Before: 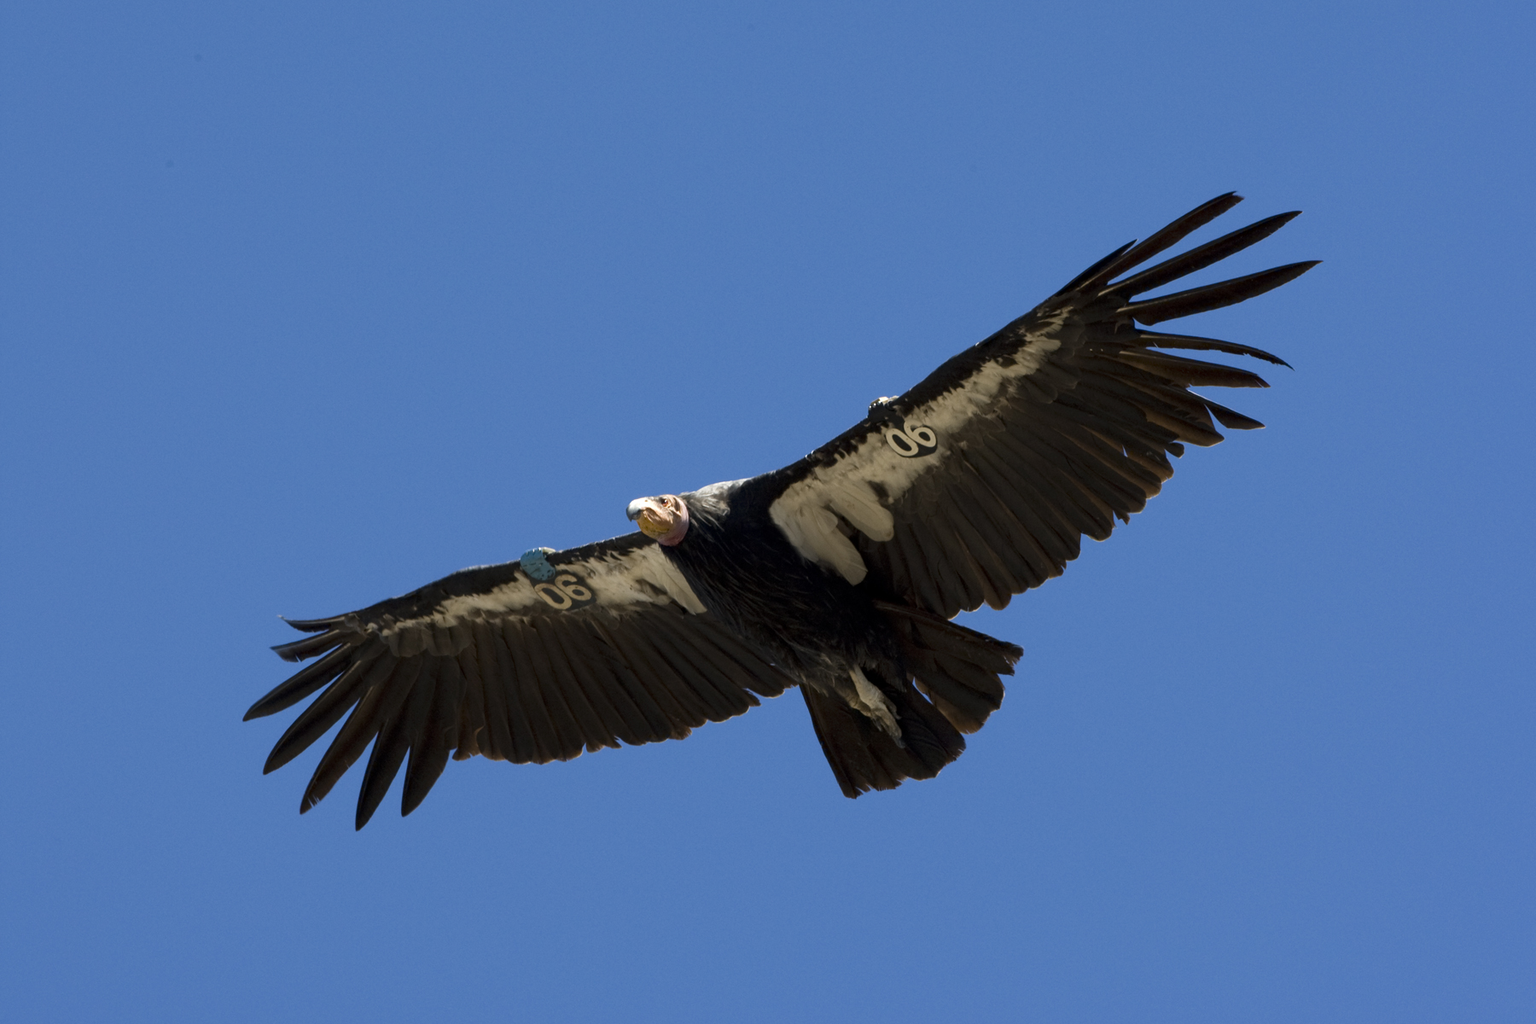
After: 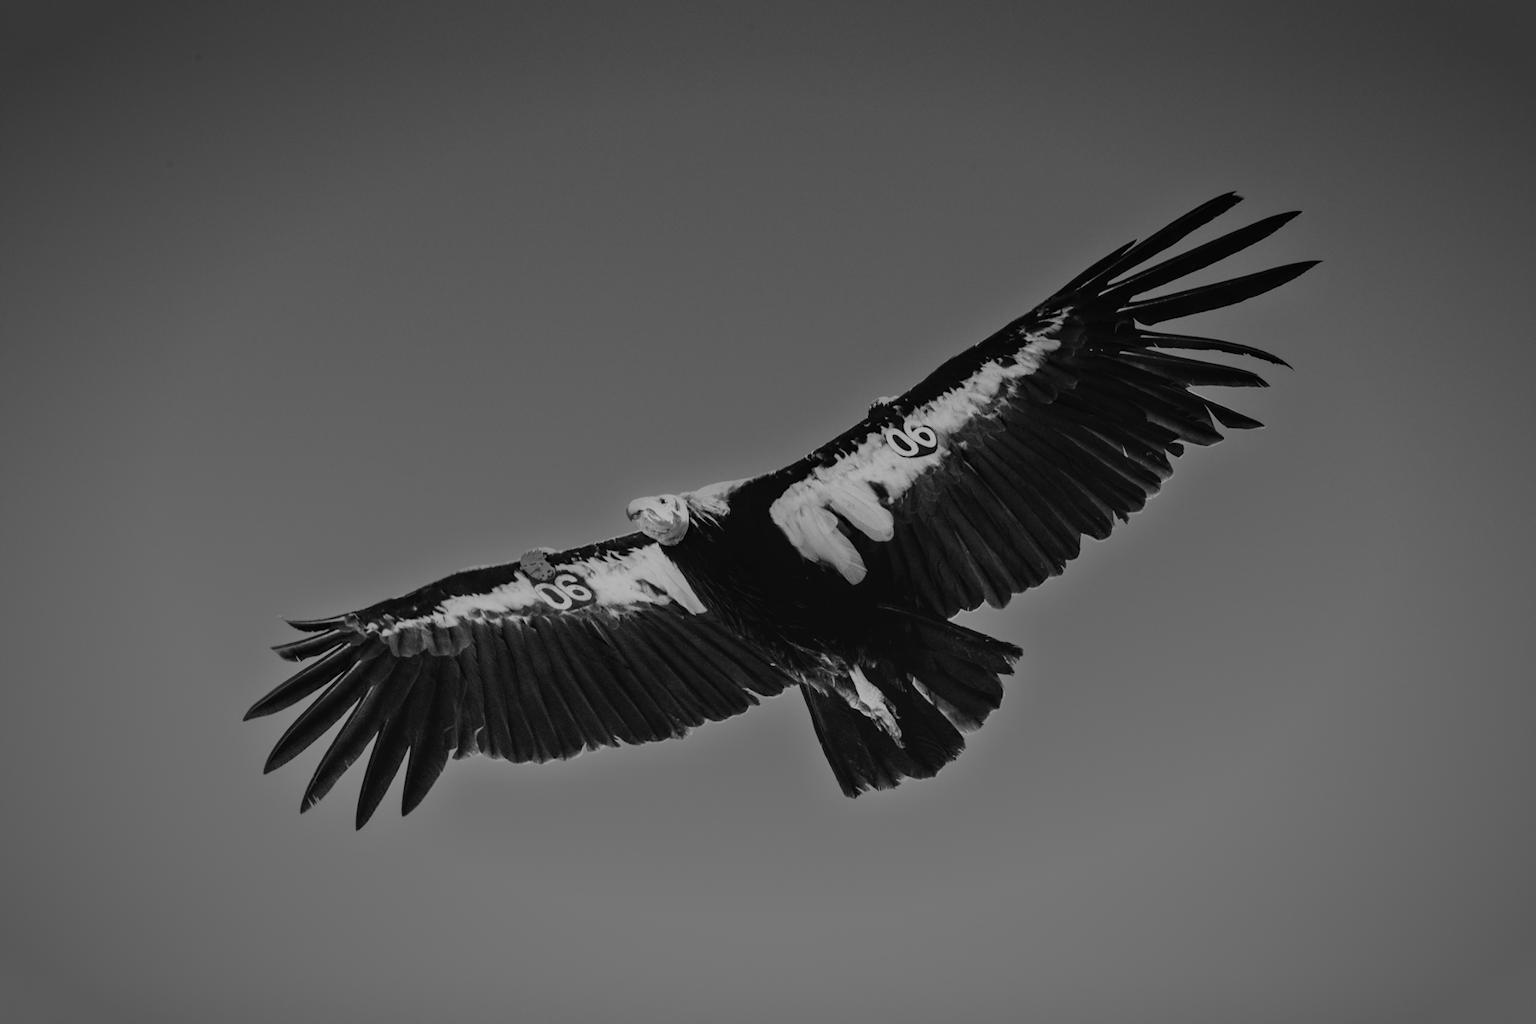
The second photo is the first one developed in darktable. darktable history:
filmic rgb: black relative exposure -7.32 EV, white relative exposure 5.09 EV, hardness 3.2
vignetting: automatic ratio true
color zones: curves: ch1 [(0.263, 0.53) (0.376, 0.287) (0.487, 0.512) (0.748, 0.547) (1, 0.513)]; ch2 [(0.262, 0.45) (0.751, 0.477)], mix 31.98%
tone curve: curves: ch0 [(0, 0.021) (0.104, 0.093) (0.236, 0.234) (0.456, 0.566) (0.647, 0.78) (0.864, 0.9) (1, 0.932)]; ch1 [(0, 0) (0.353, 0.344) (0.43, 0.401) (0.479, 0.476) (0.502, 0.504) (0.544, 0.534) (0.566, 0.566) (0.612, 0.621) (0.657, 0.679) (1, 1)]; ch2 [(0, 0) (0.34, 0.314) (0.434, 0.43) (0.5, 0.498) (0.528, 0.536) (0.56, 0.576) (0.595, 0.638) (0.644, 0.729) (1, 1)], color space Lab, independent channels, preserve colors none
white balance: emerald 1
monochrome: a 79.32, b 81.83, size 1.1
graduated density: density -3.9 EV
local contrast: on, module defaults
